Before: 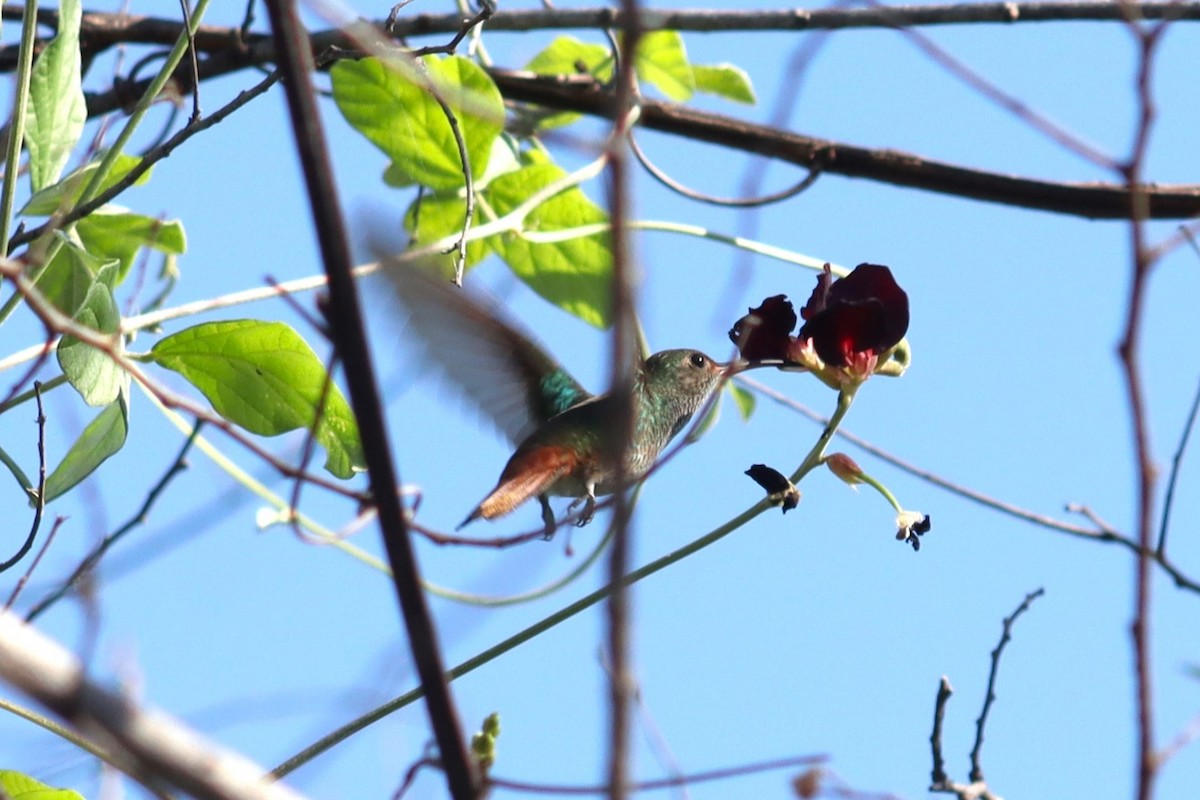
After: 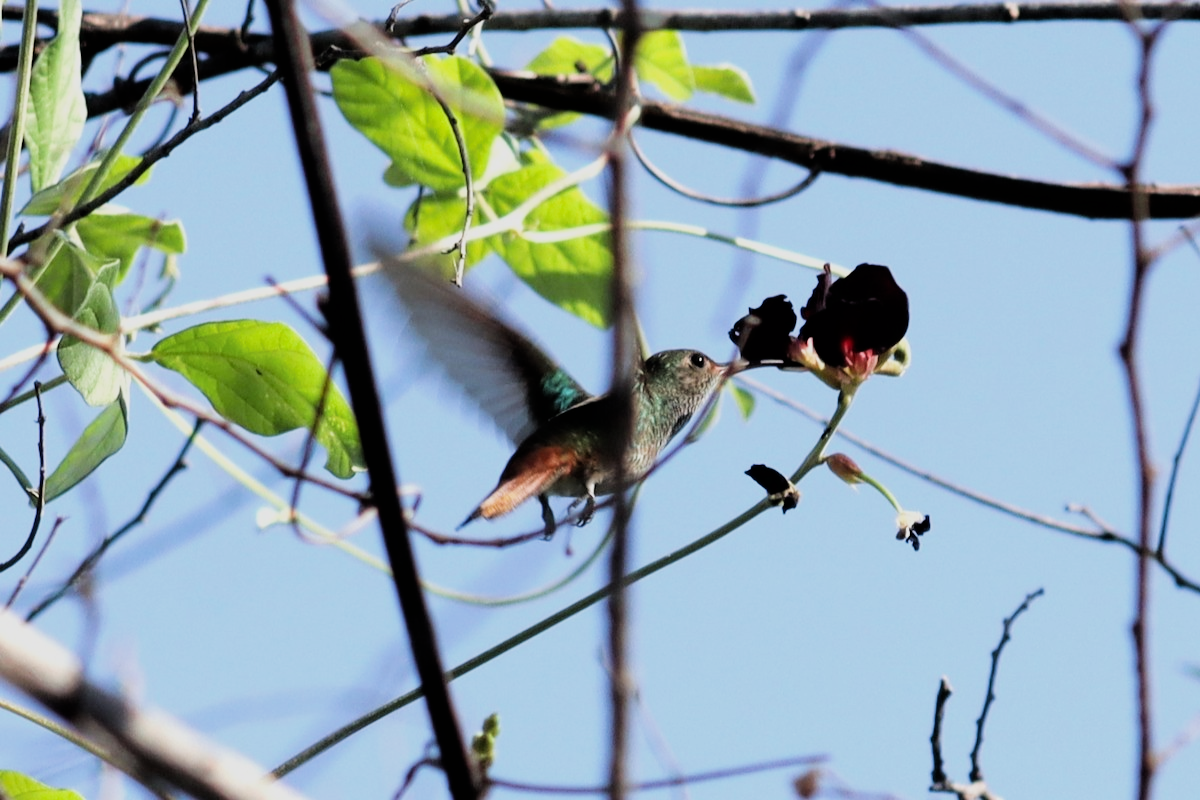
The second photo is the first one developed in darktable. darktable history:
exposure: exposure 0.02 EV, compensate highlight preservation false
rotate and perspective: automatic cropping original format, crop left 0, crop top 0
filmic rgb: black relative exposure -5 EV, hardness 2.88, contrast 1.3, highlights saturation mix -30%
